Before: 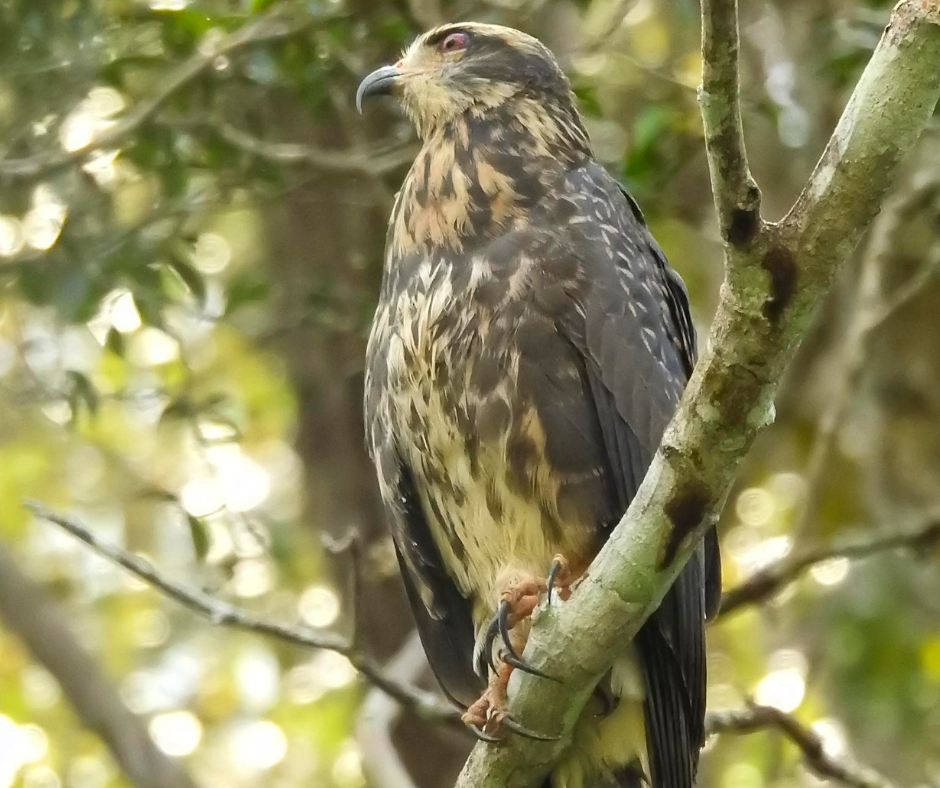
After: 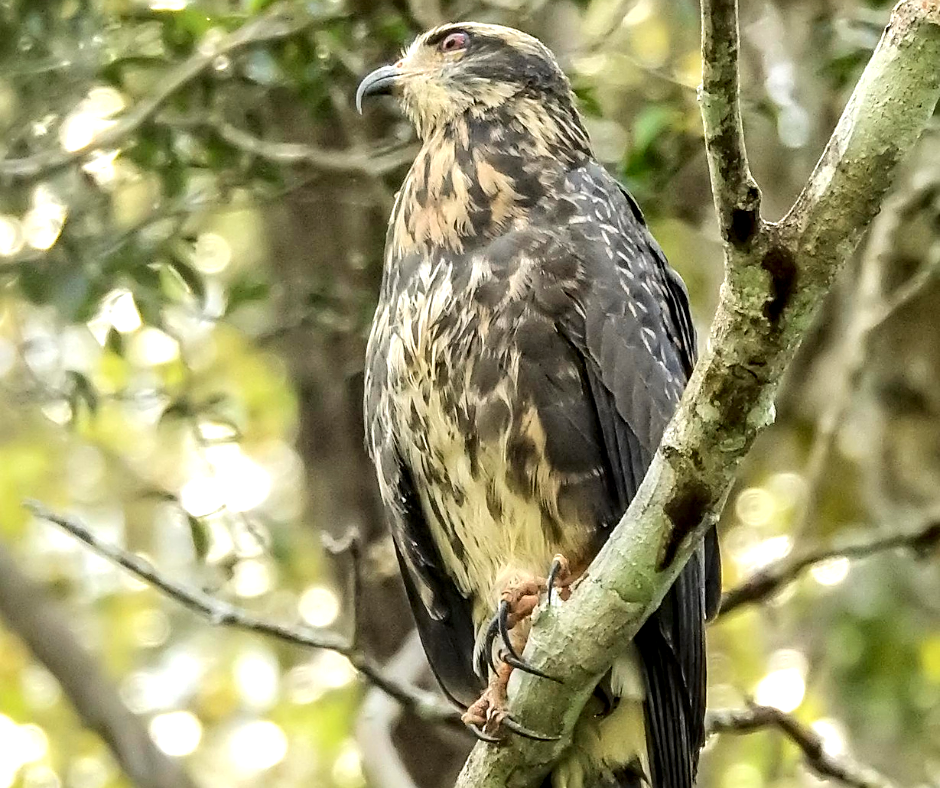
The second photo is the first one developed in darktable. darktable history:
sharpen: on, module defaults
local contrast: detail 160%
tone curve: curves: ch0 [(0, 0) (0.003, 0.015) (0.011, 0.021) (0.025, 0.032) (0.044, 0.046) (0.069, 0.062) (0.1, 0.08) (0.136, 0.117) (0.177, 0.165) (0.224, 0.221) (0.277, 0.298) (0.335, 0.385) (0.399, 0.469) (0.468, 0.558) (0.543, 0.637) (0.623, 0.708) (0.709, 0.771) (0.801, 0.84) (0.898, 0.907) (1, 1)], color space Lab, independent channels, preserve colors none
